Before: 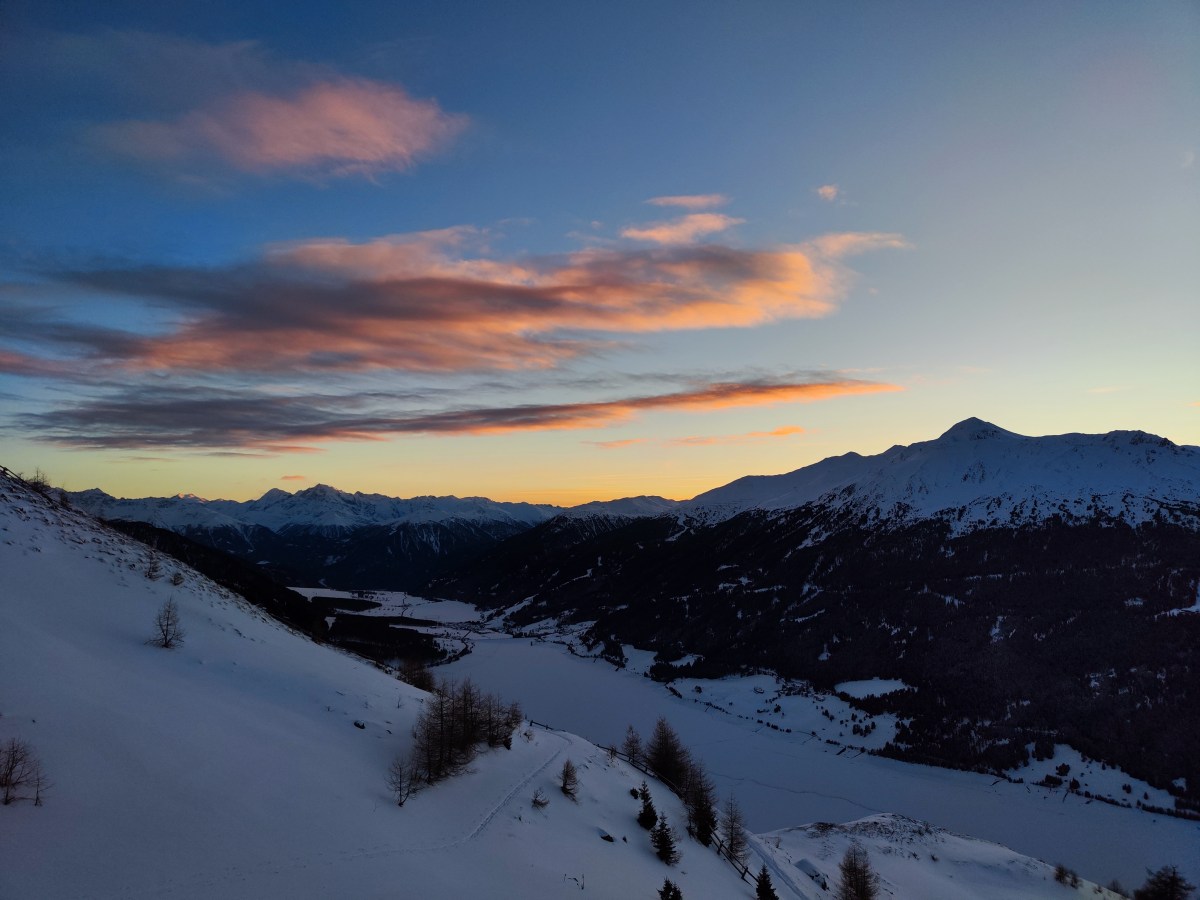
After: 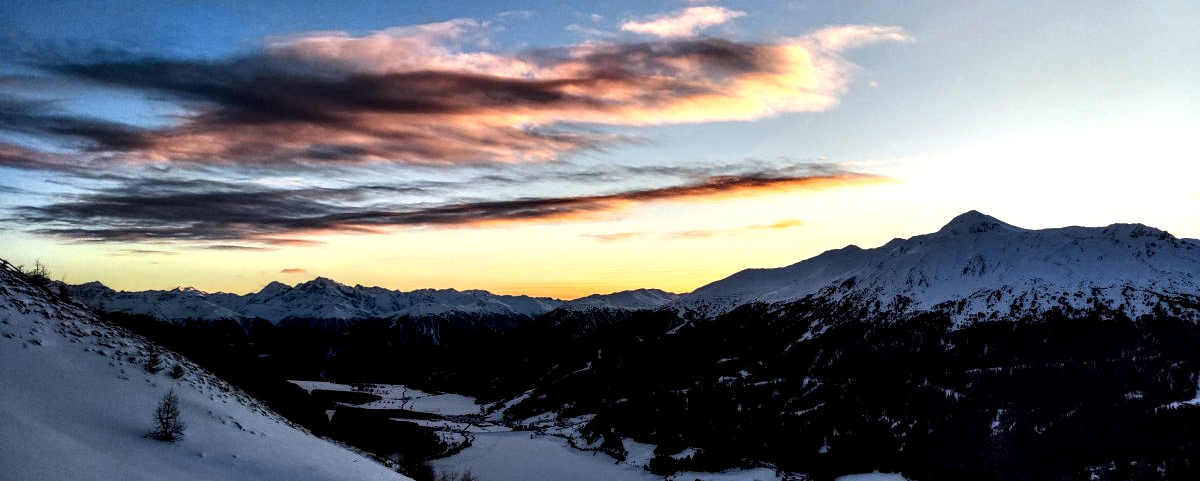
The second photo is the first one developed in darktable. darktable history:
tone equalizer: -8 EV -1.08 EV, -7 EV -1.01 EV, -6 EV -0.867 EV, -5 EV -0.578 EV, -3 EV 0.578 EV, -2 EV 0.867 EV, -1 EV 1.01 EV, +0 EV 1.08 EV, edges refinement/feathering 500, mask exposure compensation -1.57 EV, preserve details no
crop and rotate: top 23.043%, bottom 23.437%
color balance: on, module defaults
local contrast: highlights 19%, detail 186%
